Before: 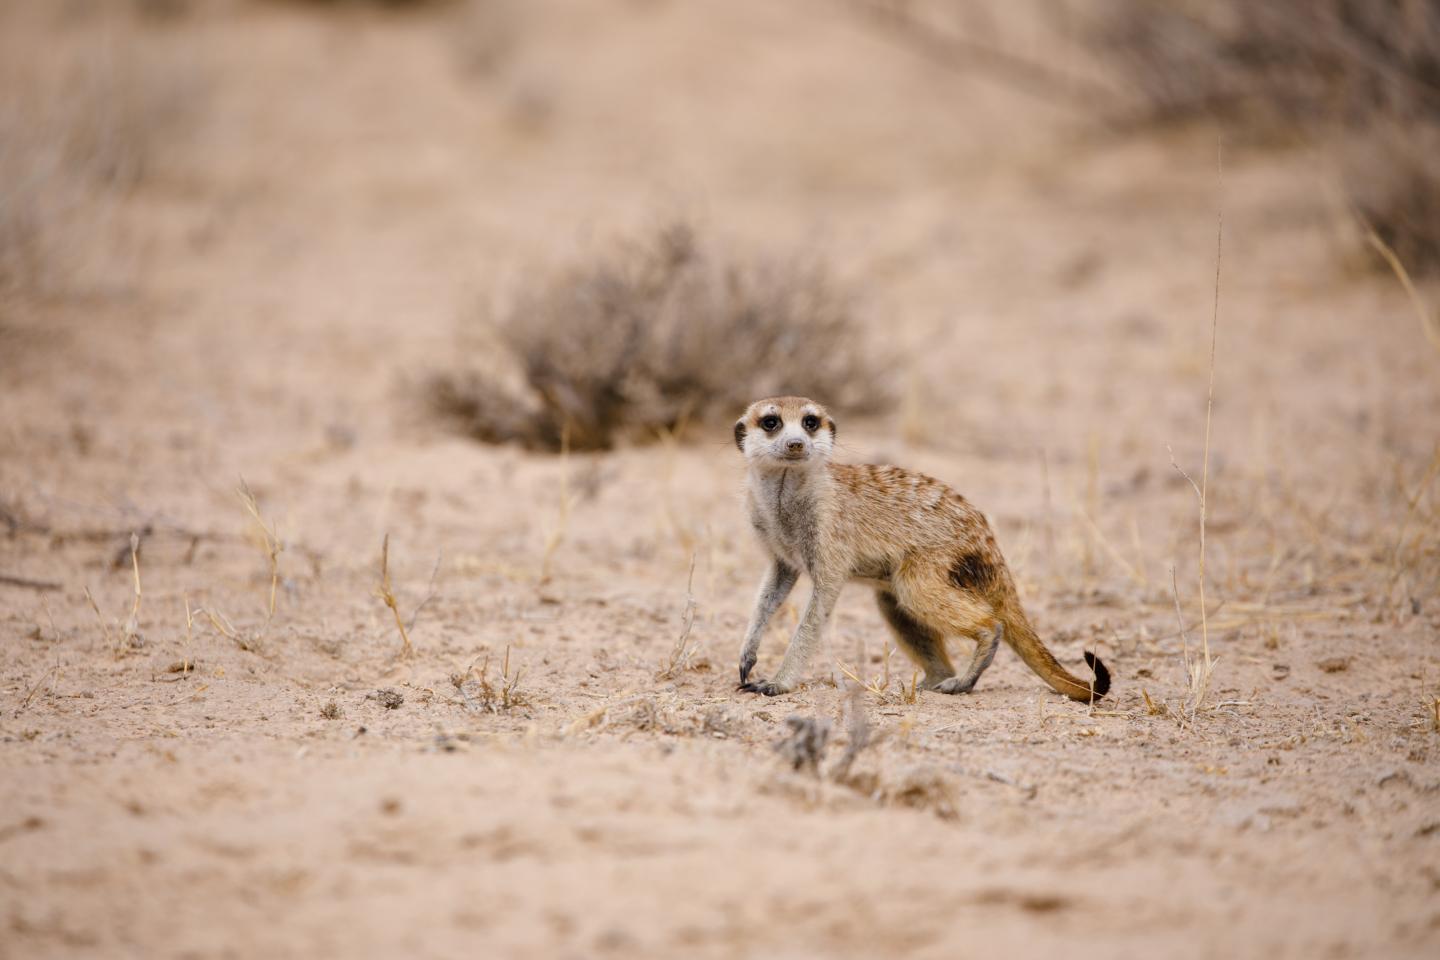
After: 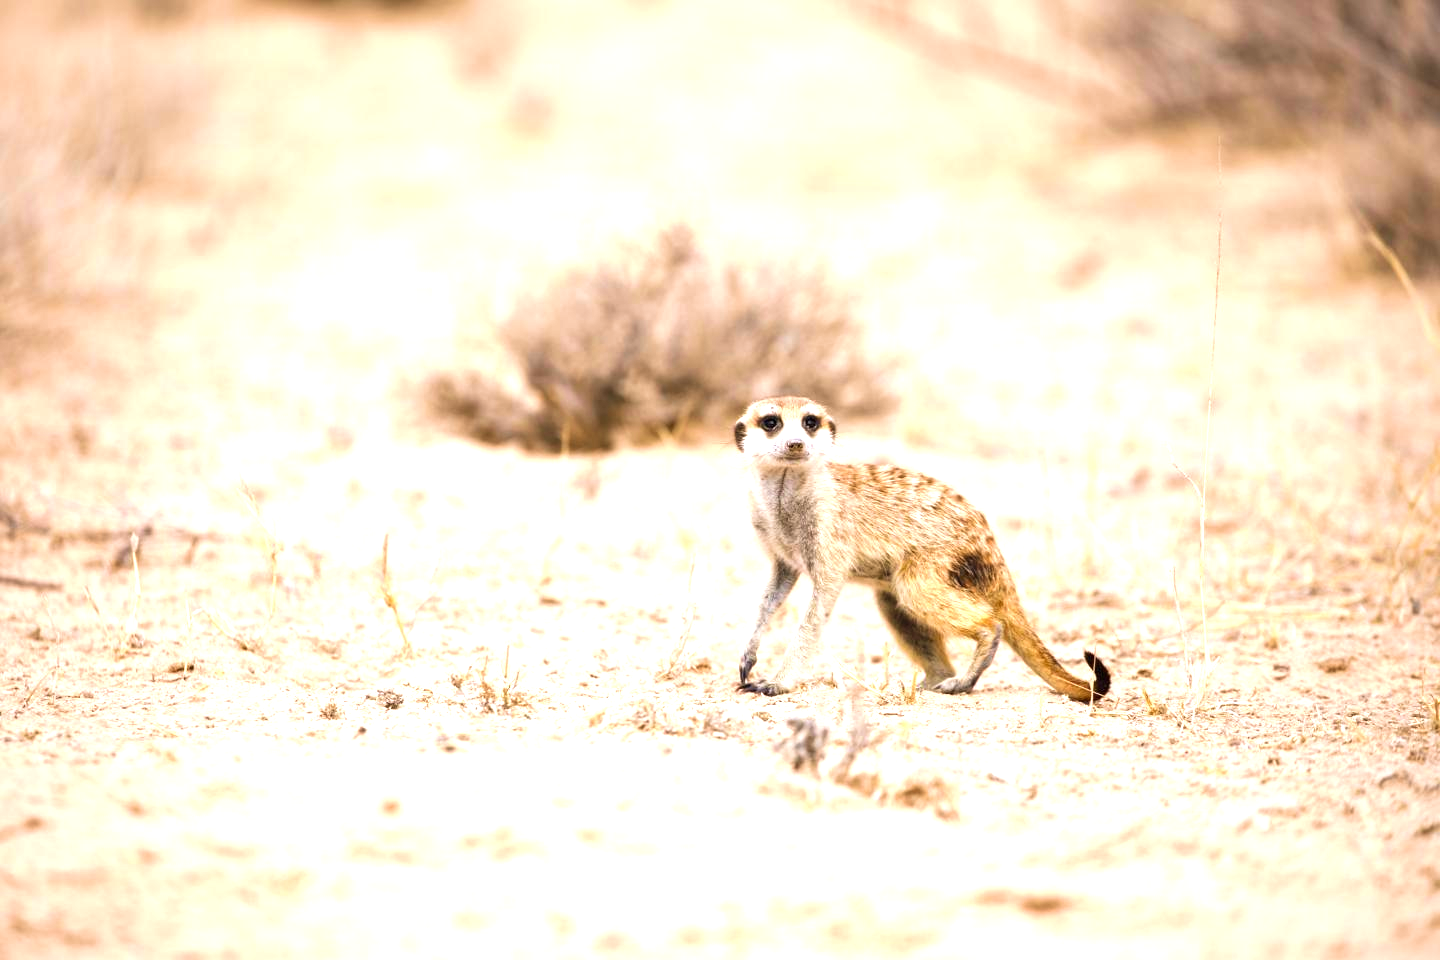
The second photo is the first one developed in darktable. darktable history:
exposure: black level correction 0, exposure 1.365 EV, compensate highlight preservation false
velvia: on, module defaults
